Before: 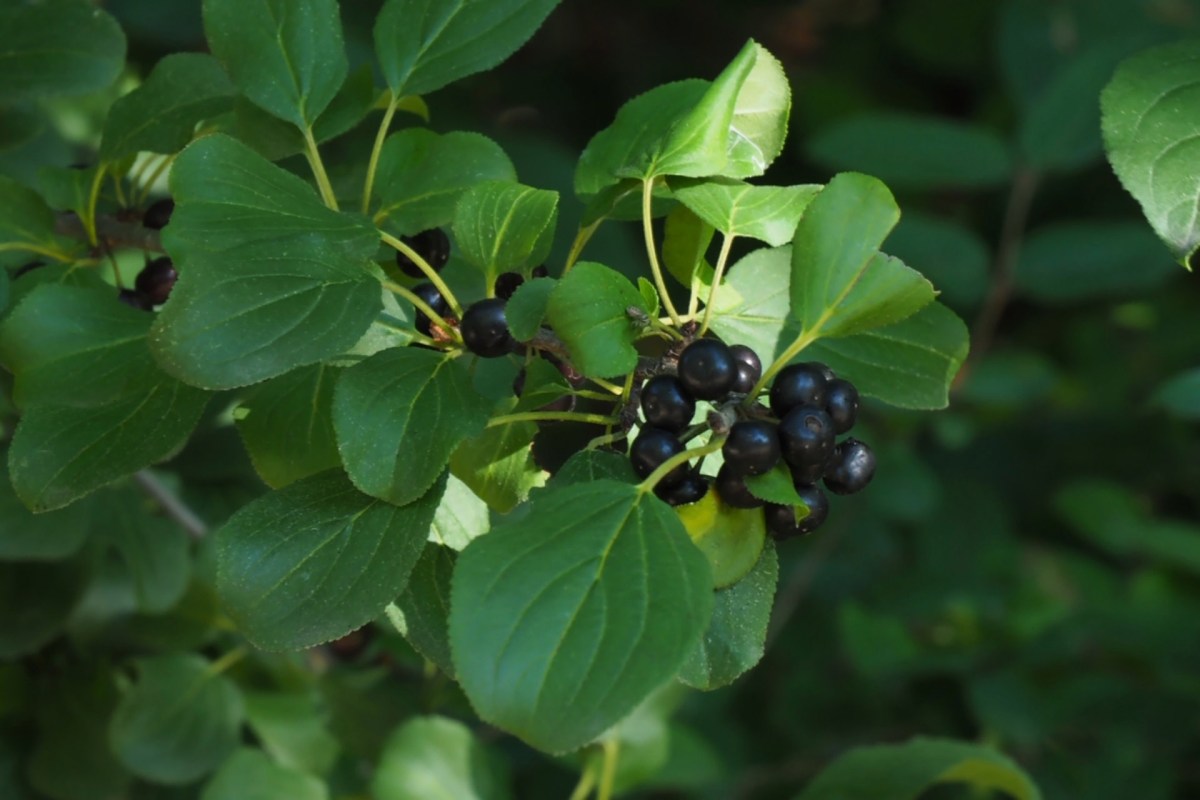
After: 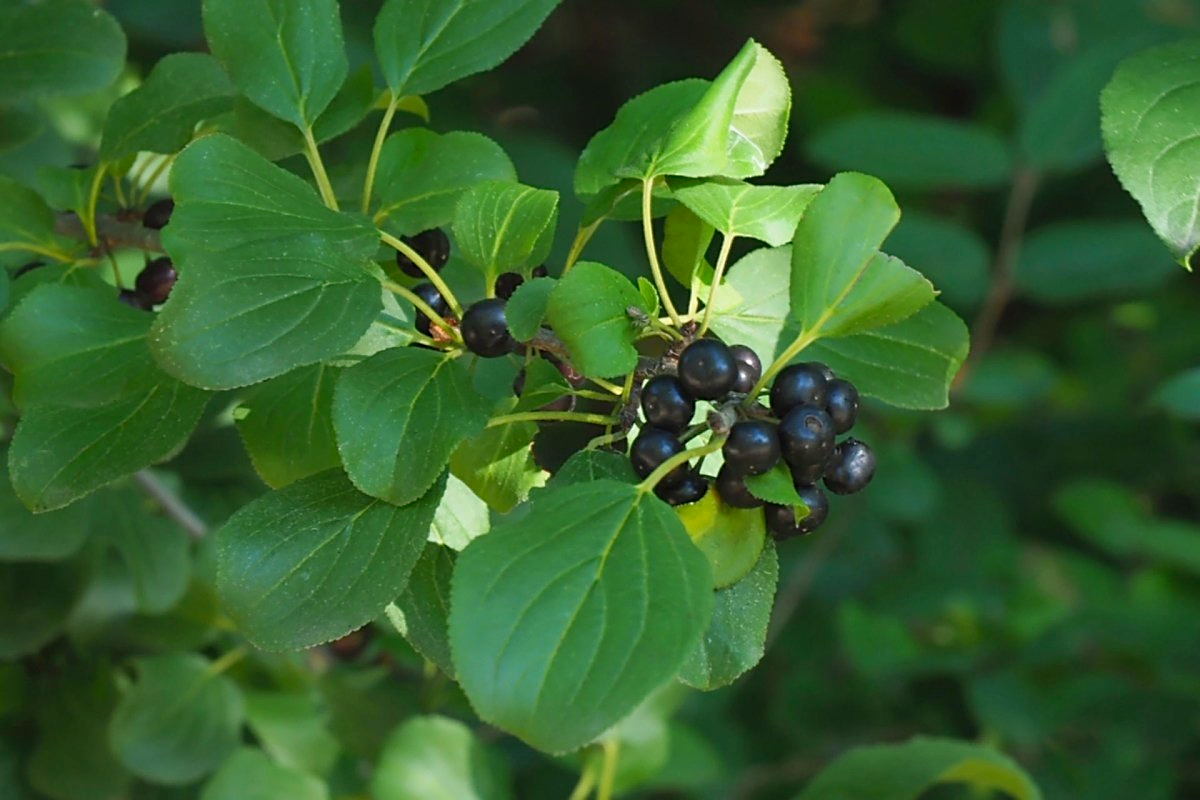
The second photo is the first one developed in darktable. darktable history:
levels: black 8.54%, levels [0, 0.445, 1]
sharpen: on, module defaults
